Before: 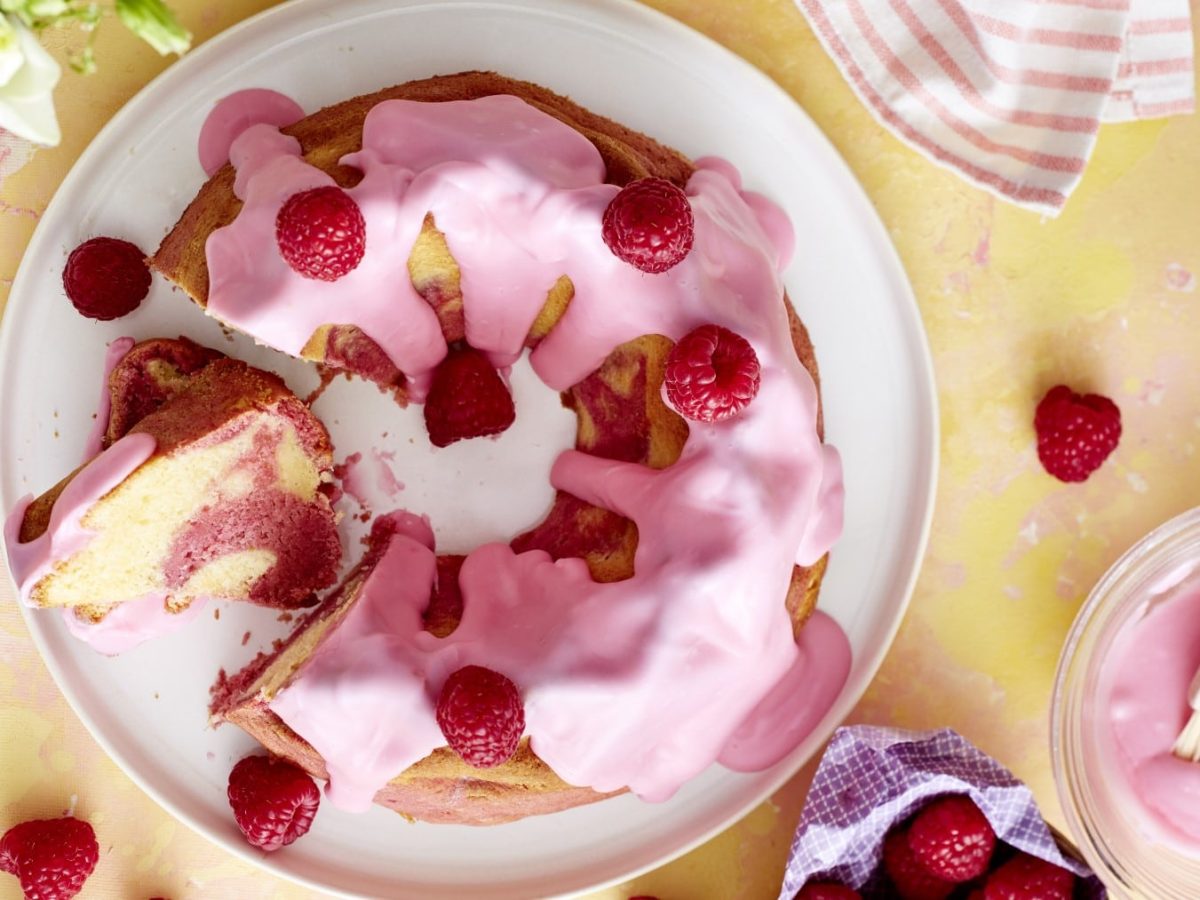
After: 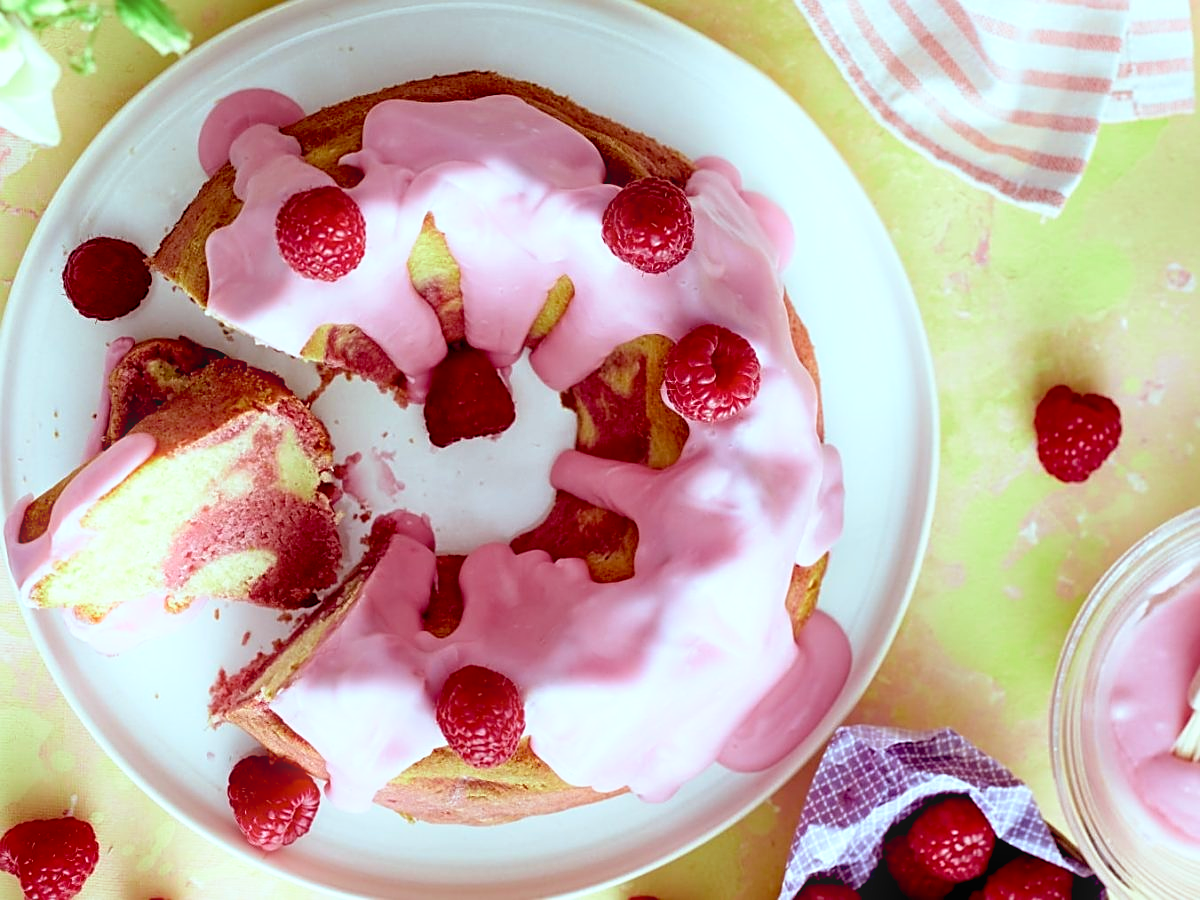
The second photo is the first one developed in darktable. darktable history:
bloom: size 9%, threshold 100%, strength 7%
white balance: emerald 1
base curve: curves: ch0 [(0.017, 0) (0.425, 0.441) (0.844, 0.933) (1, 1)], preserve colors none
color balance: lift [1.003, 0.993, 1.001, 1.007], gamma [1.018, 1.072, 0.959, 0.928], gain [0.974, 0.873, 1.031, 1.127]
color zones: curves: ch2 [(0, 0.5) (0.143, 0.517) (0.286, 0.571) (0.429, 0.522) (0.571, 0.5) (0.714, 0.5) (0.857, 0.5) (1, 0.5)]
sharpen: on, module defaults
